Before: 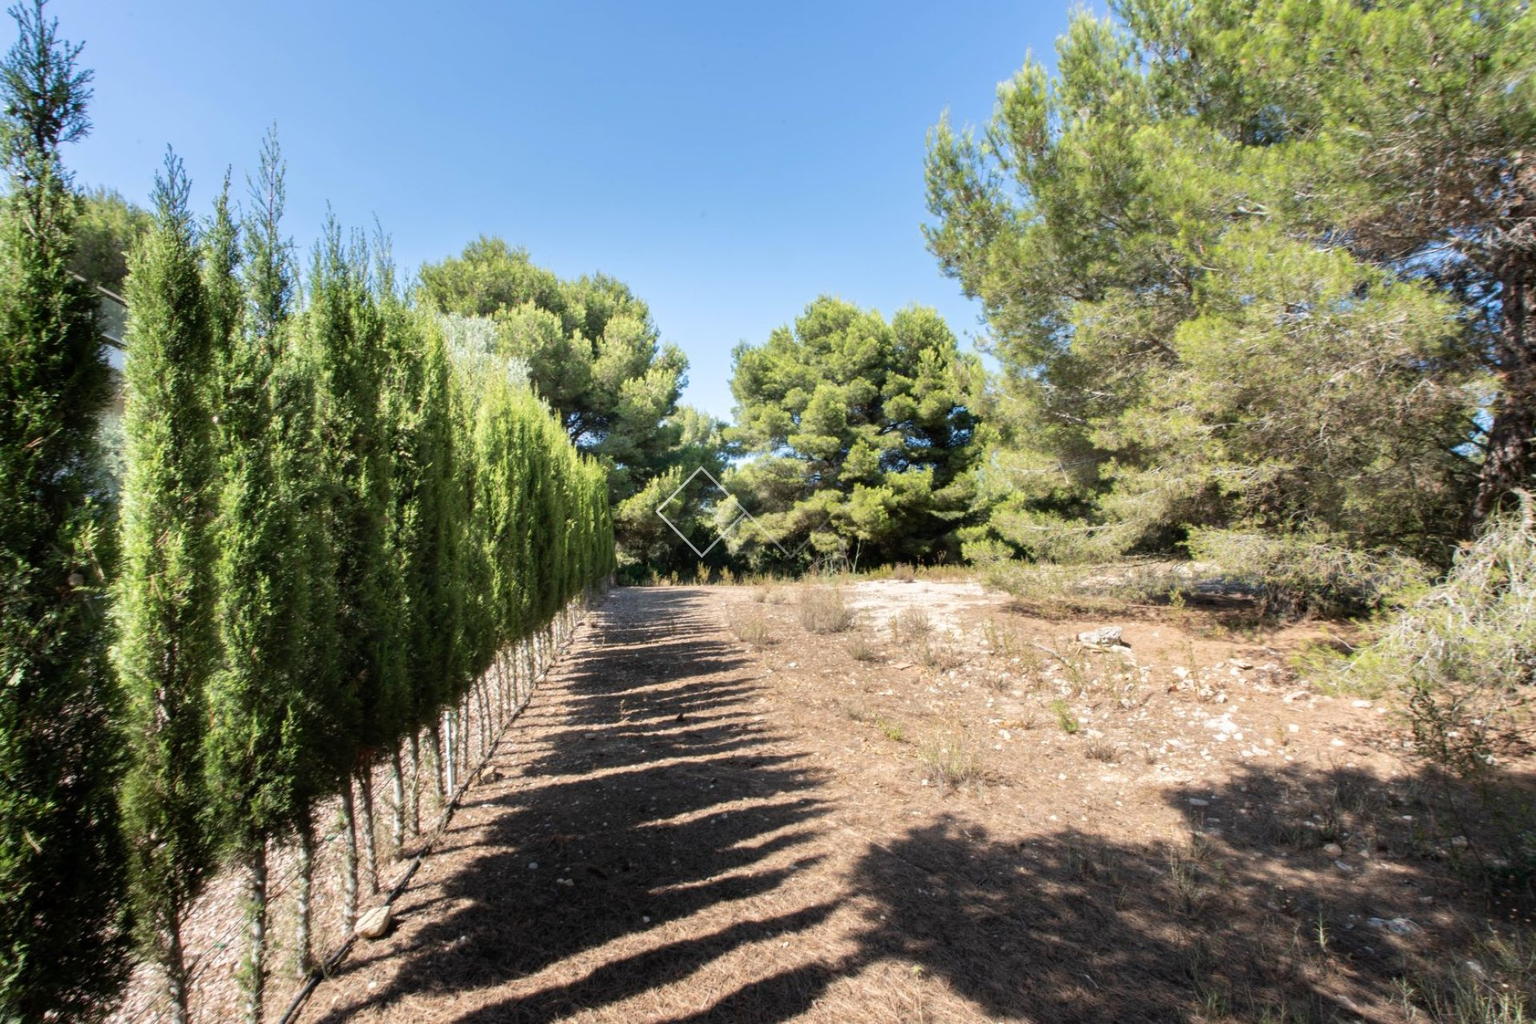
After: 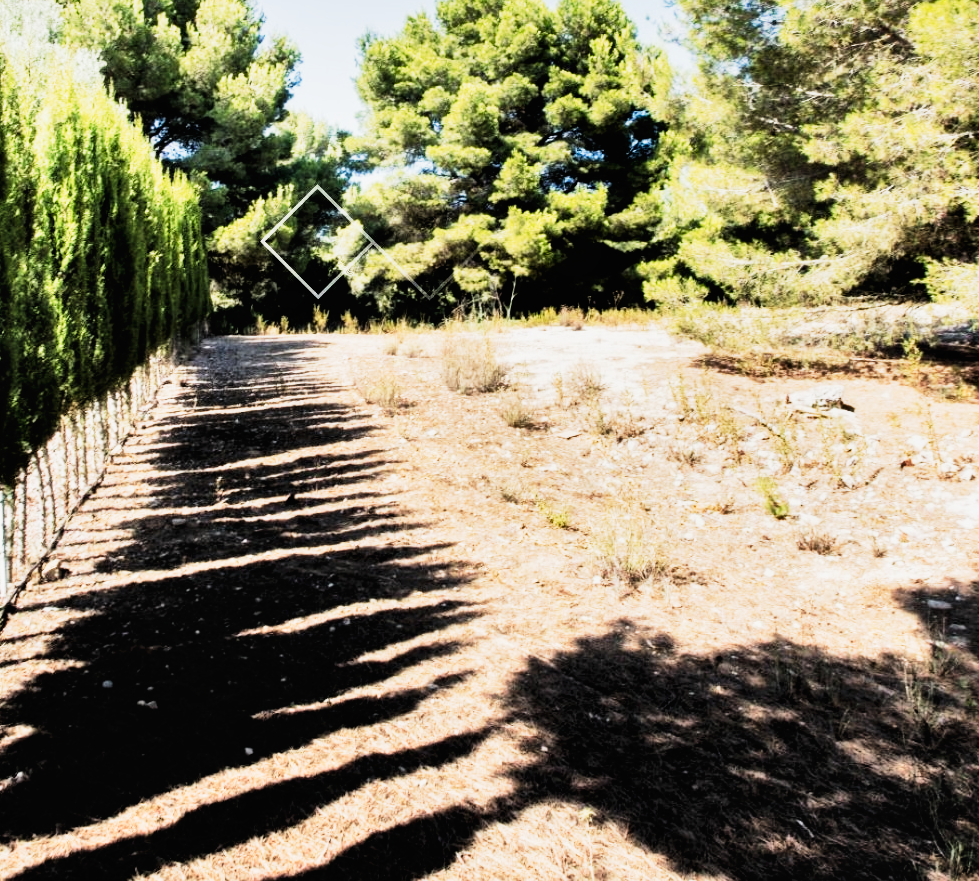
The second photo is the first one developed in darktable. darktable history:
crop and rotate: left 29.137%, top 31.107%, right 19.862%
local contrast: mode bilateral grid, contrast 20, coarseness 49, detail 103%, midtone range 0.2
exposure: black level correction -0.008, exposure 0.067 EV, compensate exposure bias true, compensate highlight preservation false
tone curve: curves: ch0 [(0.016, 0.011) (0.084, 0.026) (0.469, 0.508) (0.721, 0.862) (1, 1)], preserve colors none
filmic rgb: black relative exposure -5.03 EV, white relative exposure 3.51 EV, threshold 5.99 EV, hardness 3.19, contrast 1.3, highlights saturation mix -48.79%, enable highlight reconstruction true
shadows and highlights: shadows 58.99, soften with gaussian
